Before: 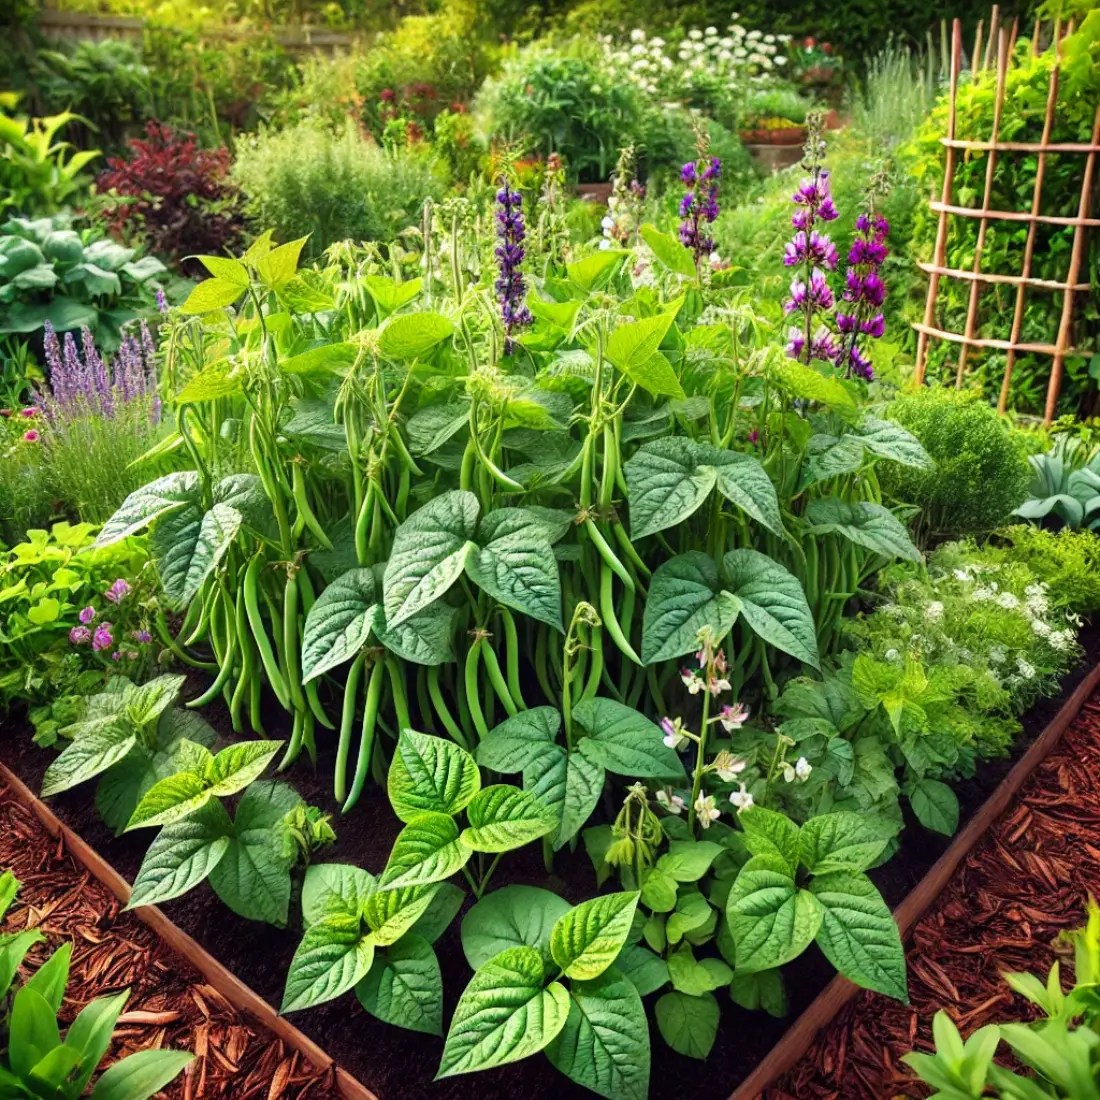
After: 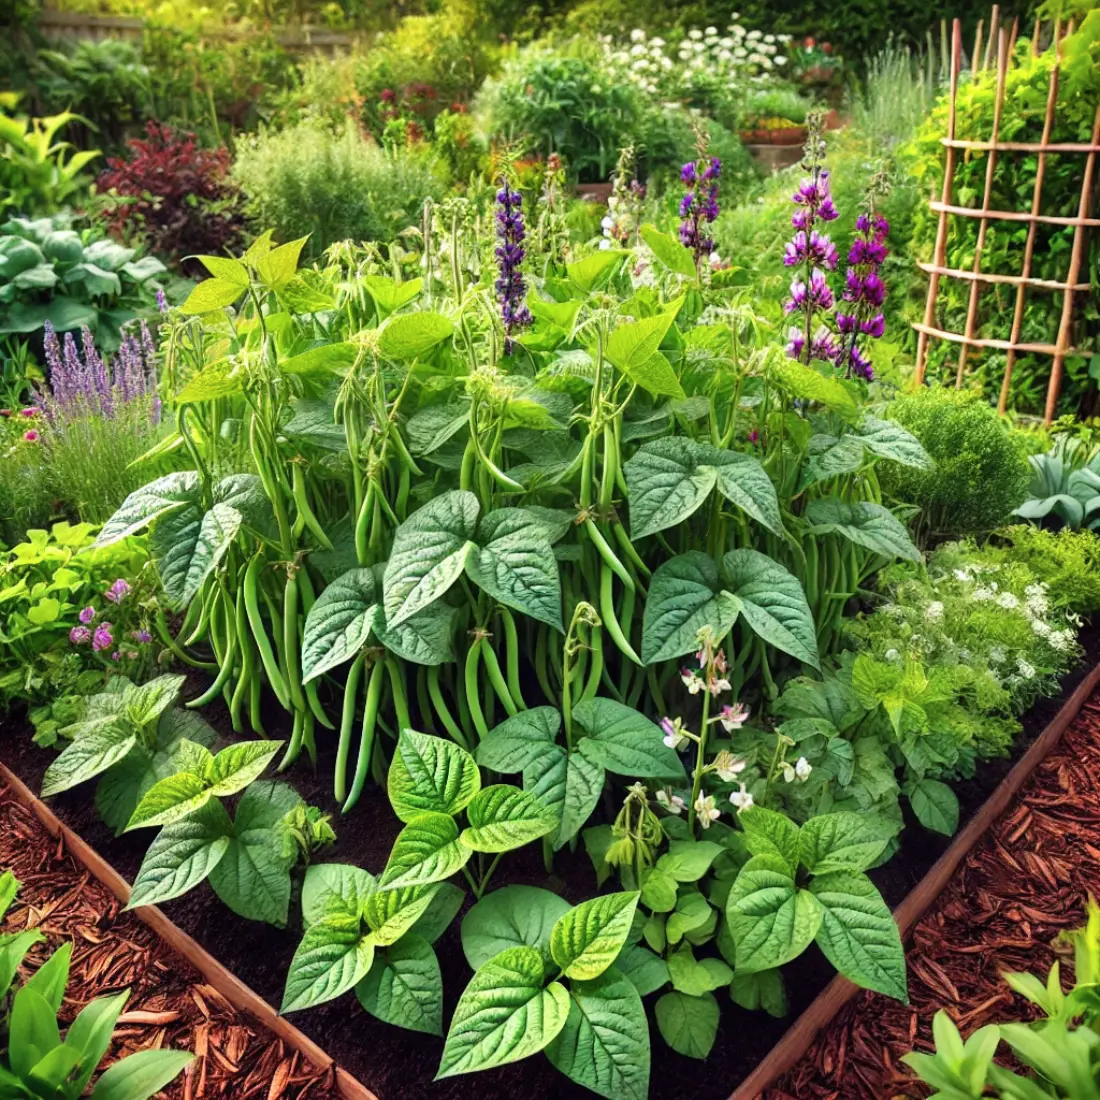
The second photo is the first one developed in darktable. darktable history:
tone equalizer: on, module defaults
contrast brightness saturation: saturation -0.05
shadows and highlights: shadows color adjustment 97.66%, soften with gaussian
